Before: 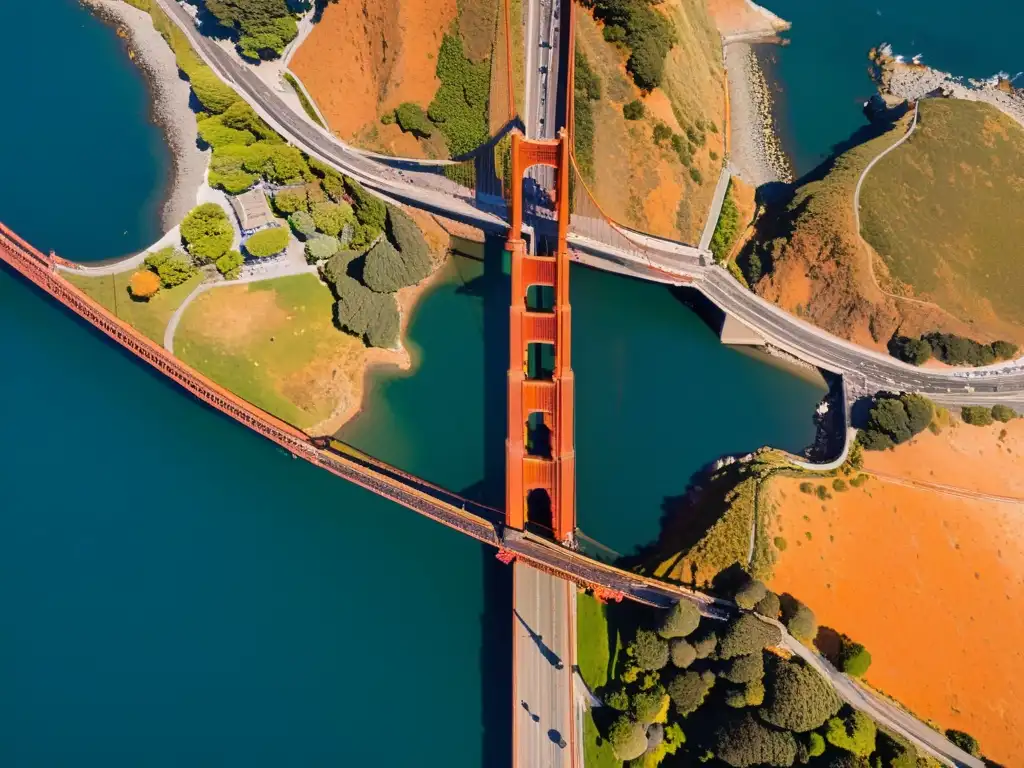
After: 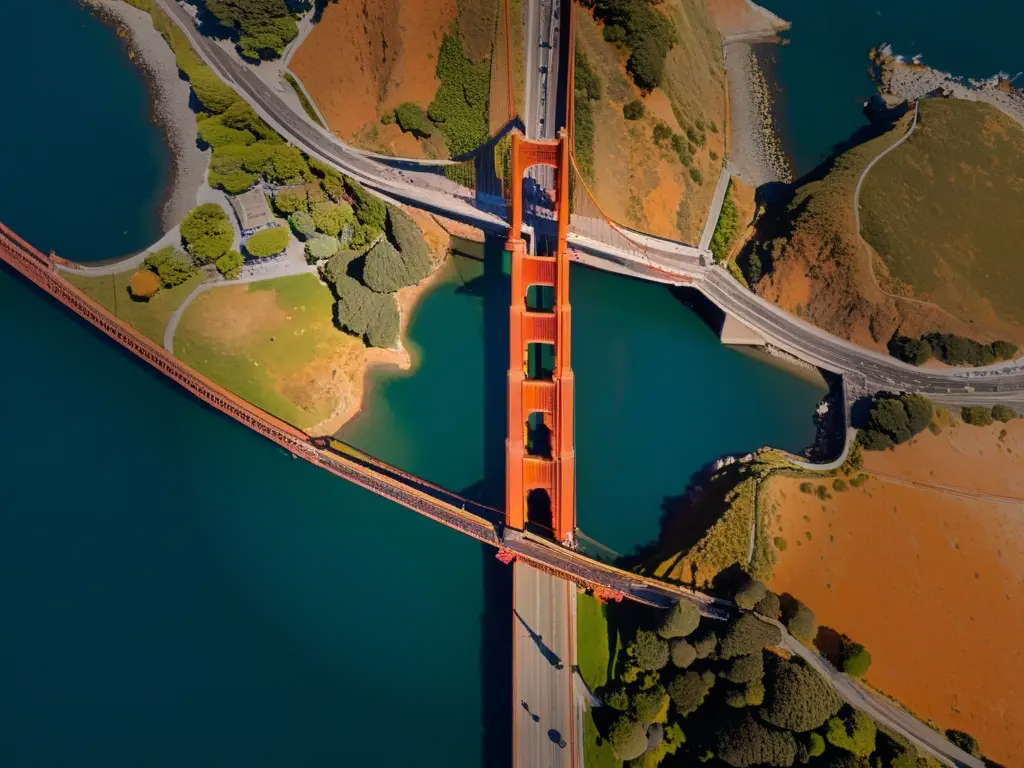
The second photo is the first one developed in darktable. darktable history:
tone equalizer: smoothing diameter 24.83%, edges refinement/feathering 14.07, preserve details guided filter
levels: white 99.97%, levels [0, 0.499, 1]
vignetting: fall-off start 32.27%, fall-off radius 35.75%, brightness -0.633, saturation -0.014, unbound false
